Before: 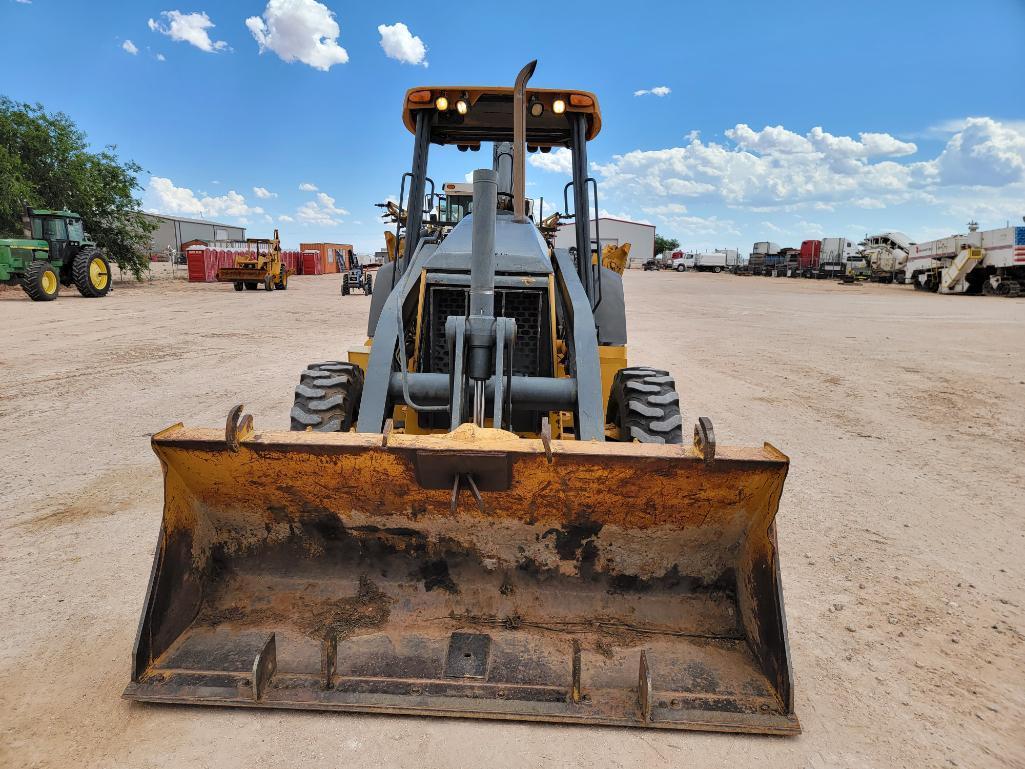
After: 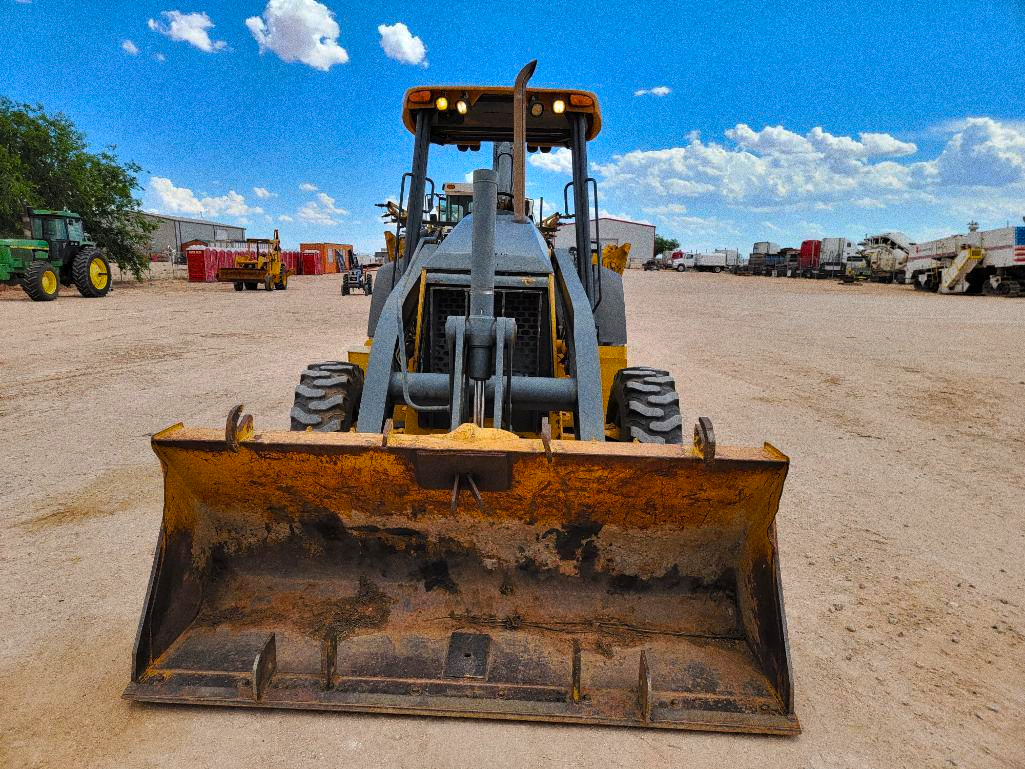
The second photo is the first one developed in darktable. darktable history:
tone curve: curves: ch0 [(0, 0) (0.003, 0.002) (0.011, 0.009) (0.025, 0.021) (0.044, 0.037) (0.069, 0.058) (0.1, 0.084) (0.136, 0.114) (0.177, 0.149) (0.224, 0.188) (0.277, 0.232) (0.335, 0.281) (0.399, 0.341) (0.468, 0.416) (0.543, 0.496) (0.623, 0.574) (0.709, 0.659) (0.801, 0.754) (0.898, 0.876) (1, 1)], preserve colors none
color balance rgb: perceptual saturation grading › global saturation 34.05%, global vibrance 5.56%
grain: coarseness 0.09 ISO, strength 40%
